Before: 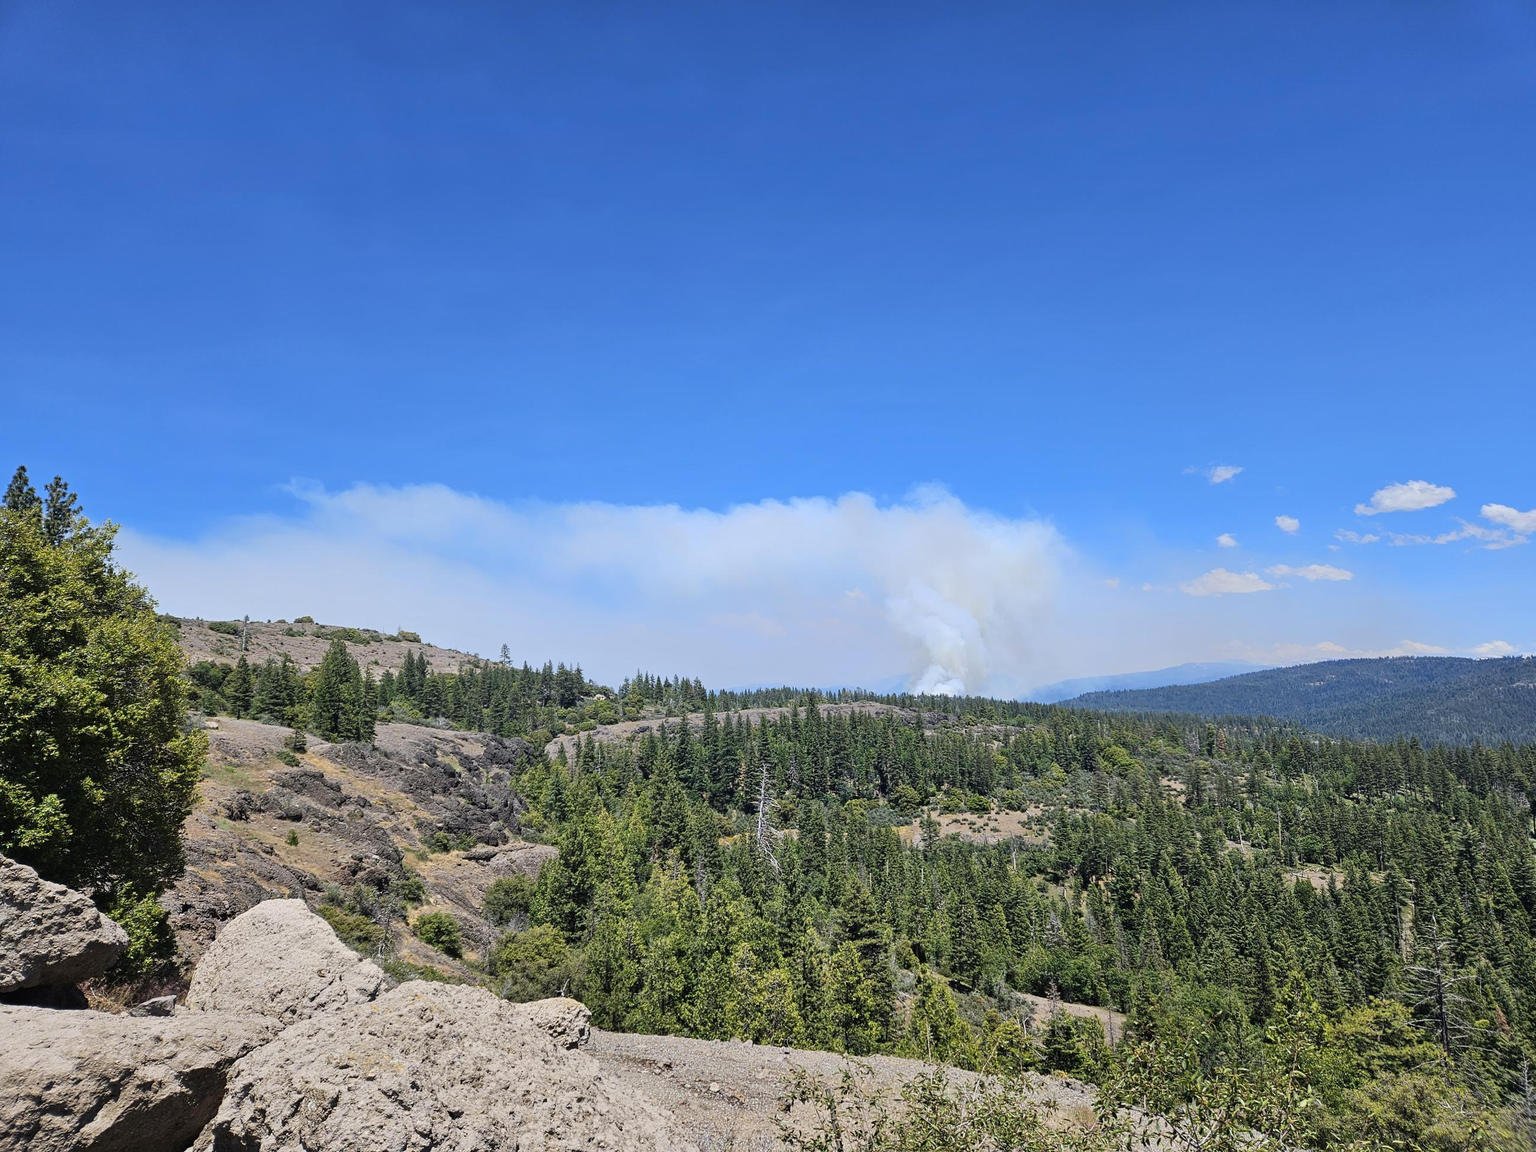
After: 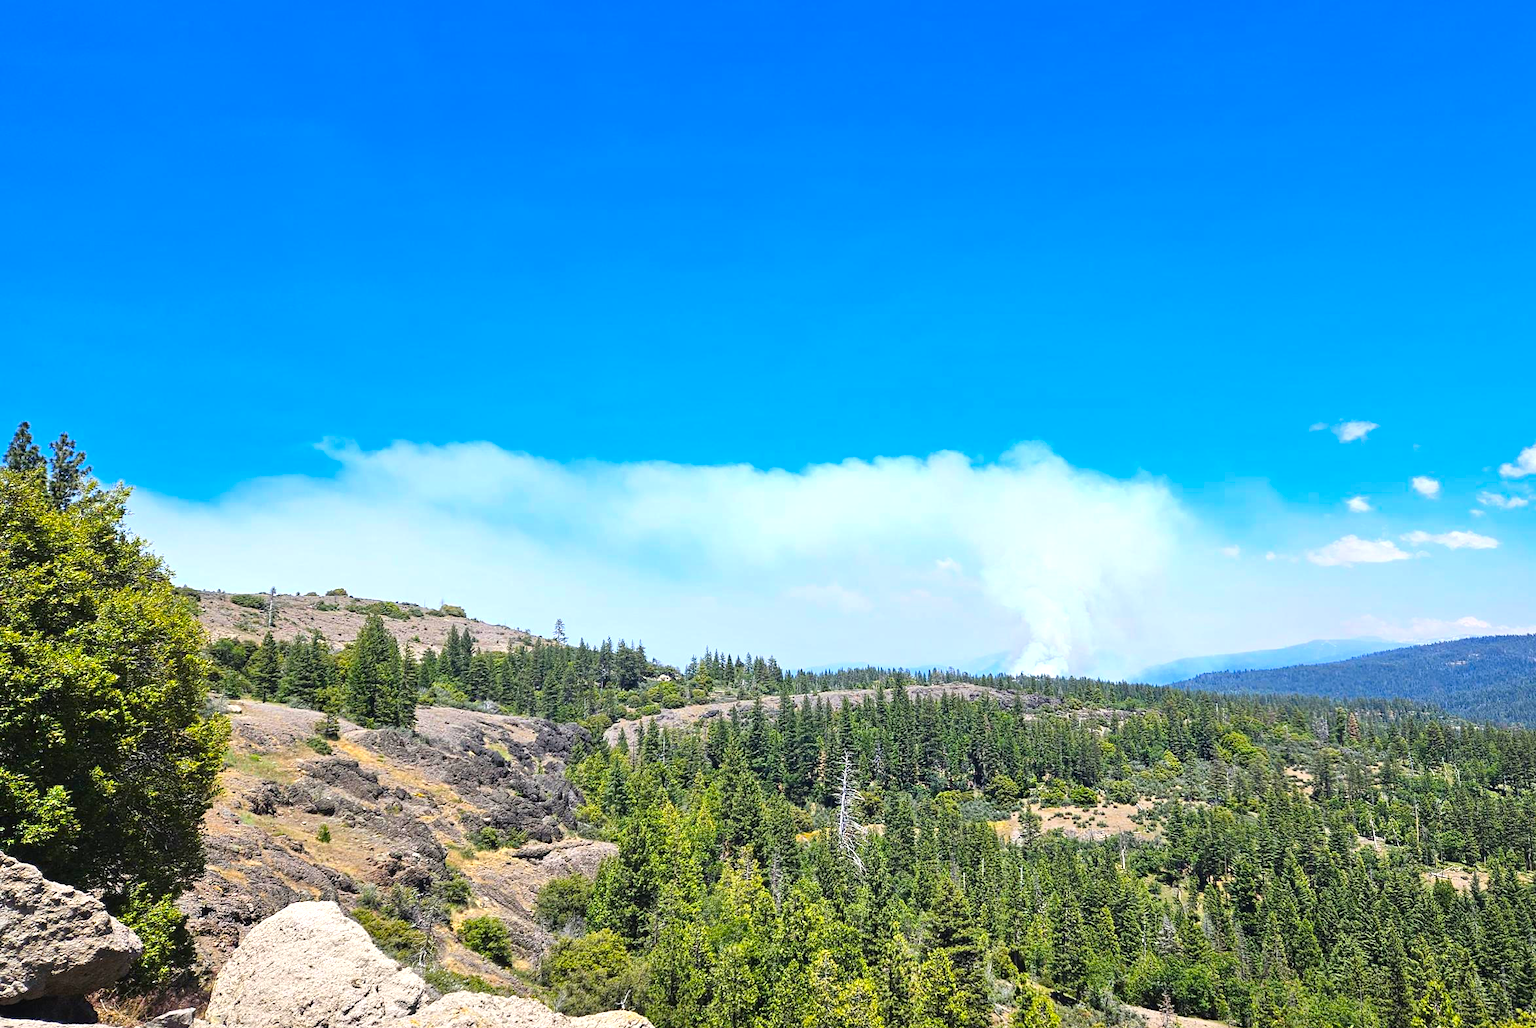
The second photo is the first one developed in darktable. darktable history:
color balance rgb: perceptual saturation grading › global saturation 29.702%, global vibrance 9.888%
crop: top 7.398%, right 9.684%, bottom 11.954%
exposure: black level correction 0, exposure 0.7 EV, compensate highlight preservation false
contrast brightness saturation: saturation 0.123
